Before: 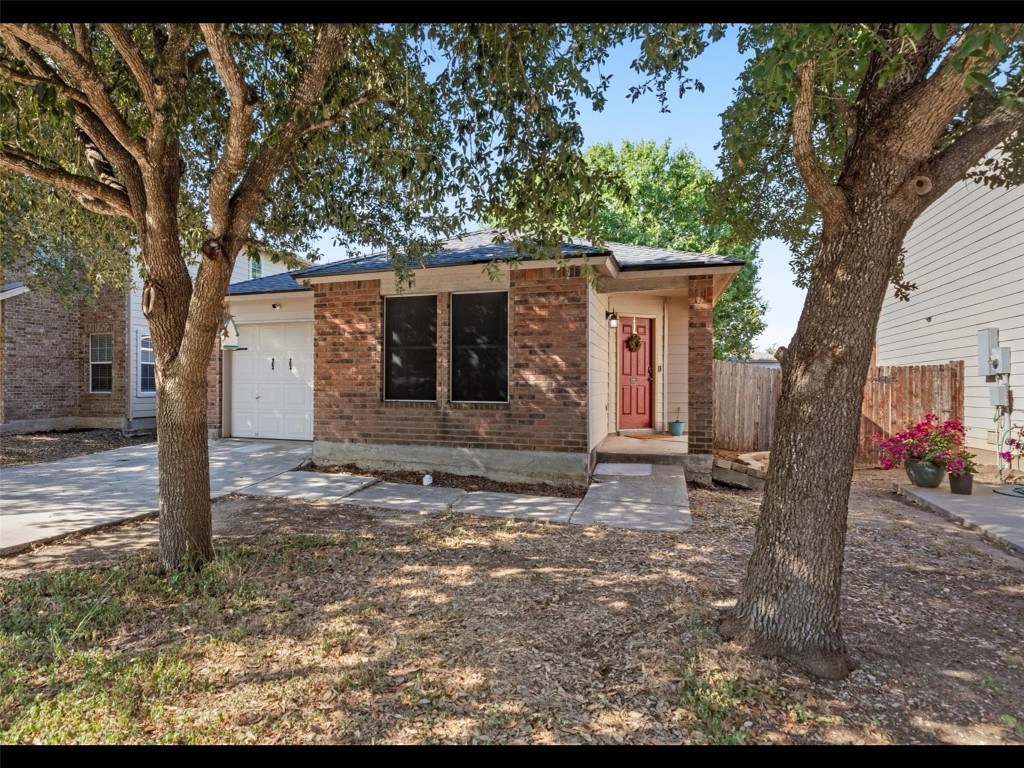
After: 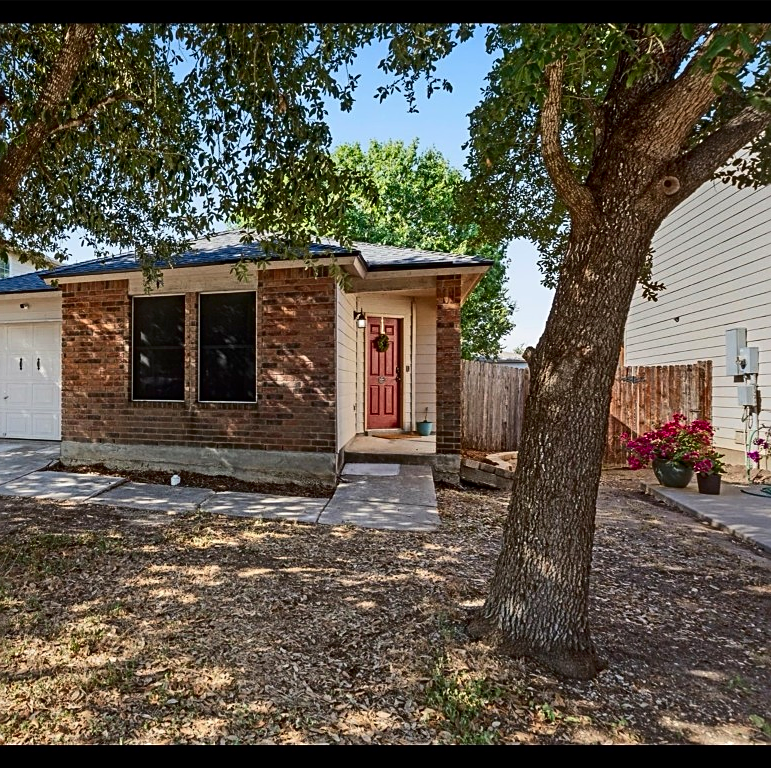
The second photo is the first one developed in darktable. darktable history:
contrast brightness saturation: contrast 0.196, brightness -0.113, saturation 0.103
shadows and highlights: shadows 25.97, white point adjustment -2.87, highlights -29.8
crop and rotate: left 24.698%
sharpen: on, module defaults
